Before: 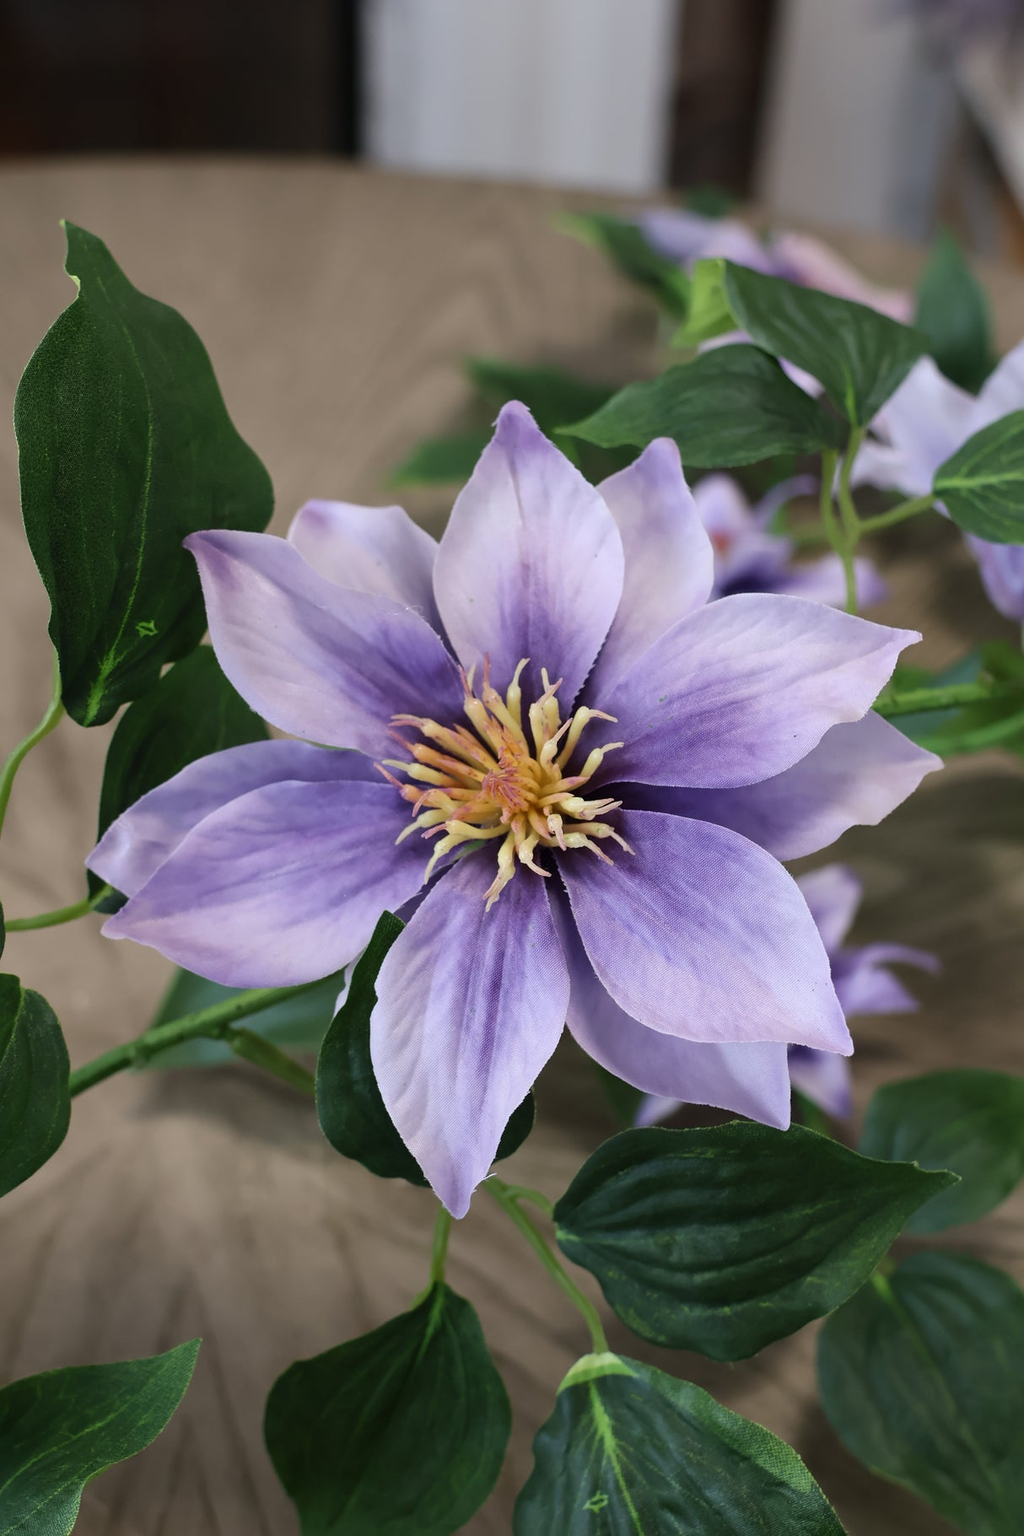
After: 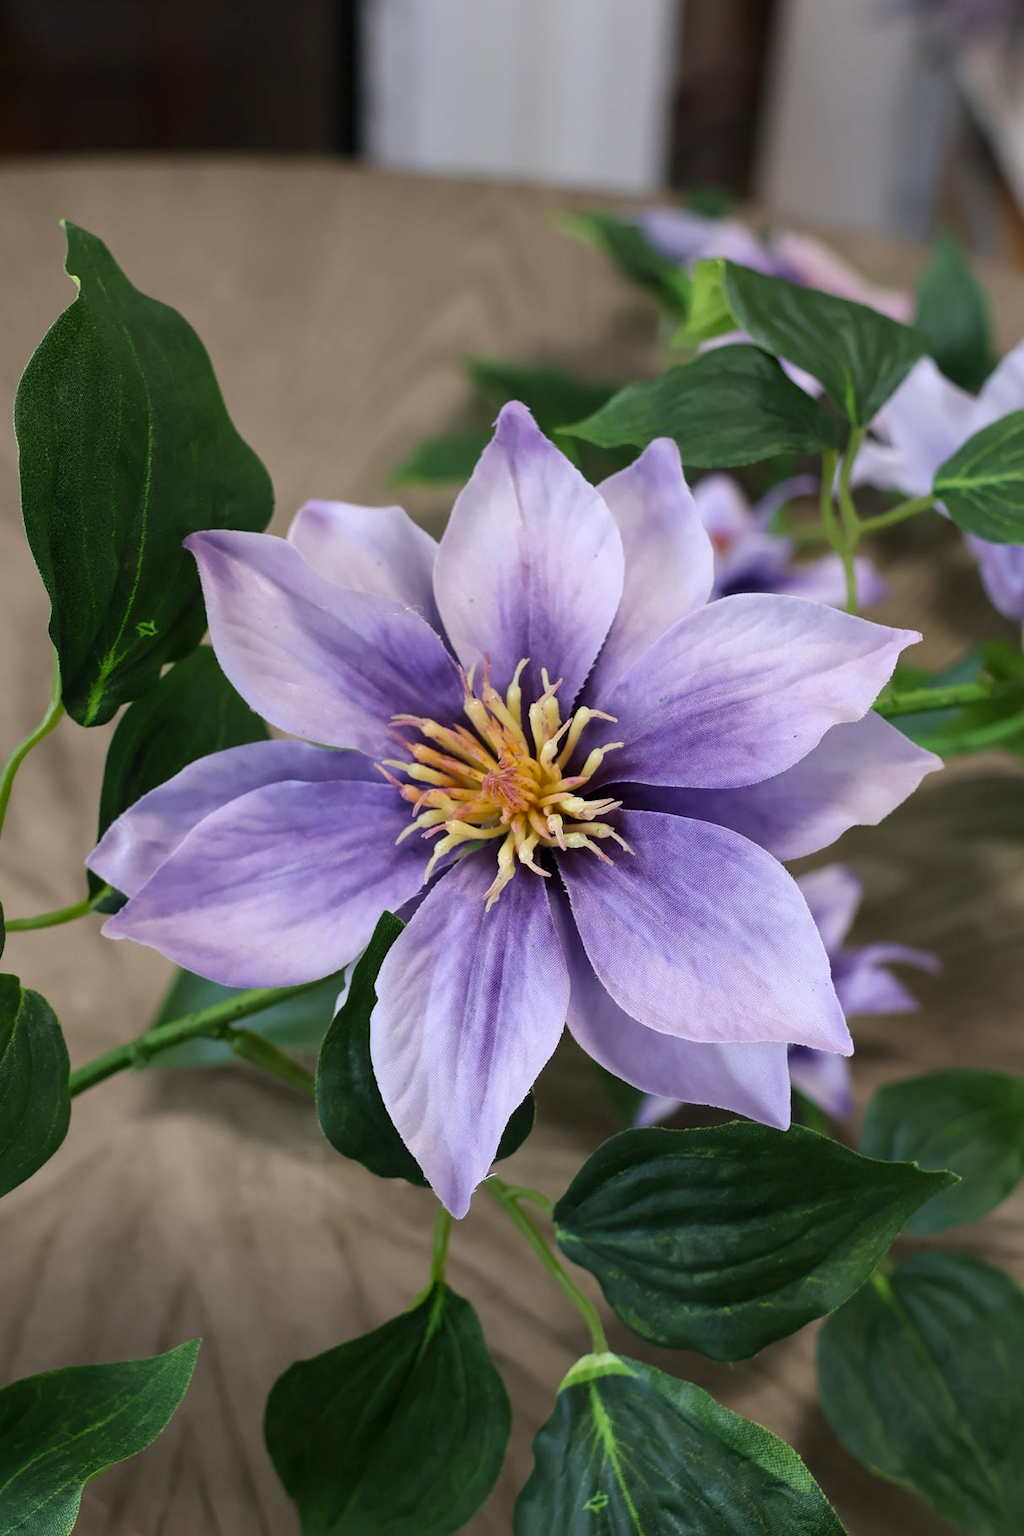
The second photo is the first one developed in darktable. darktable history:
local contrast: highlights 100%, shadows 100%, detail 120%, midtone range 0.2
color balance: output saturation 110%
